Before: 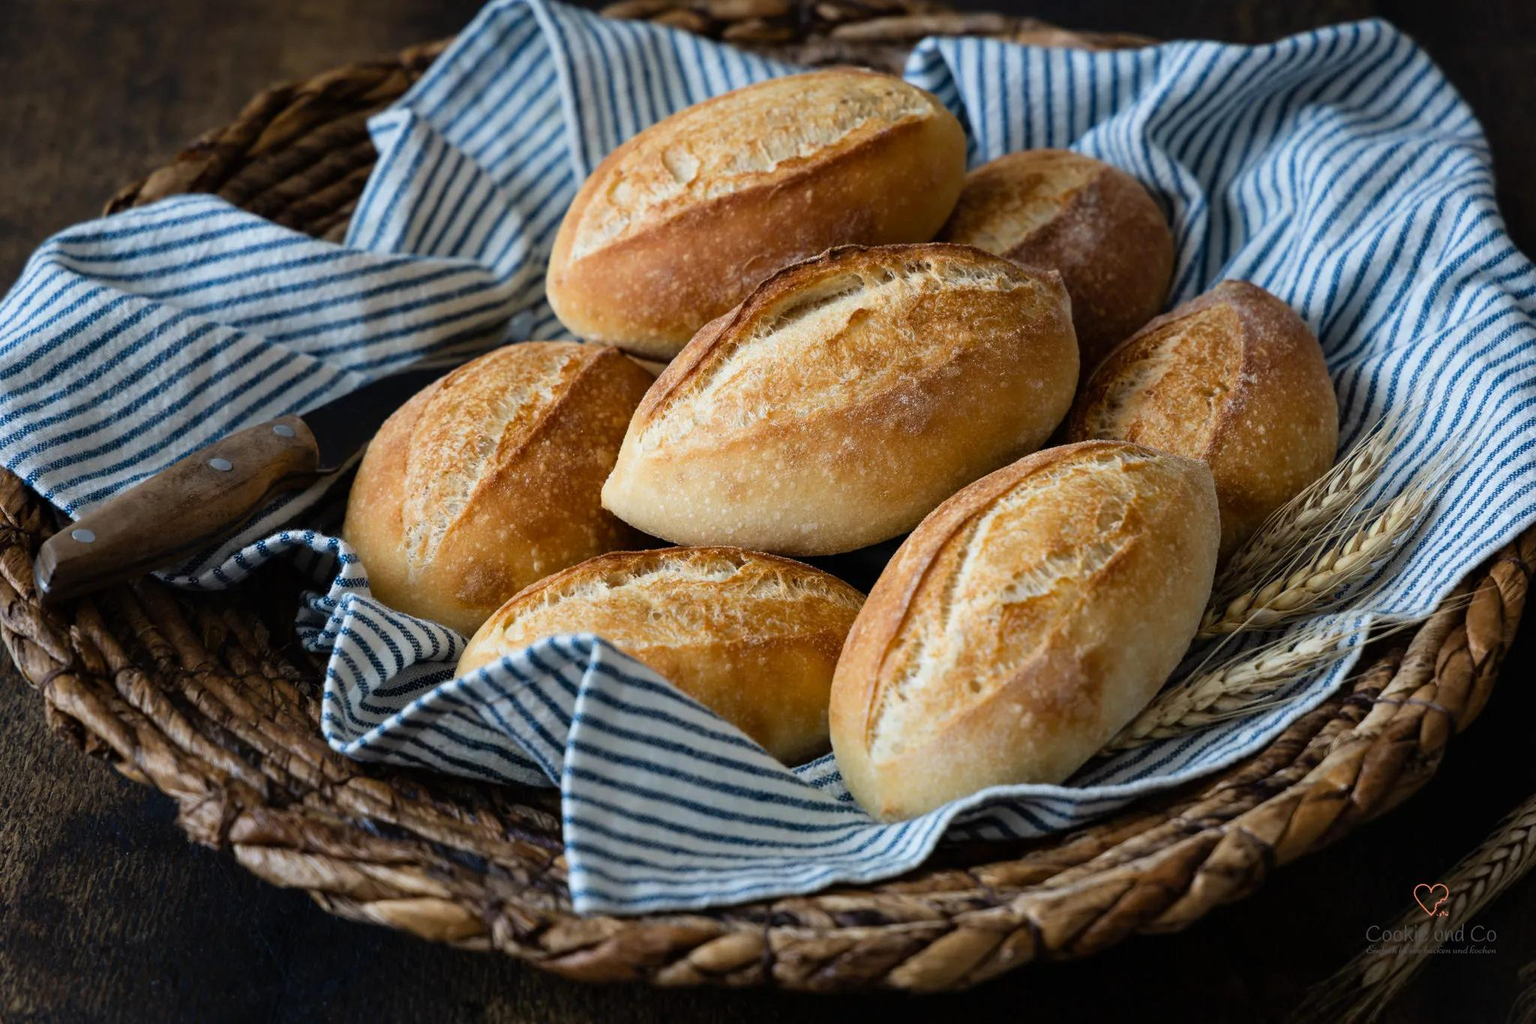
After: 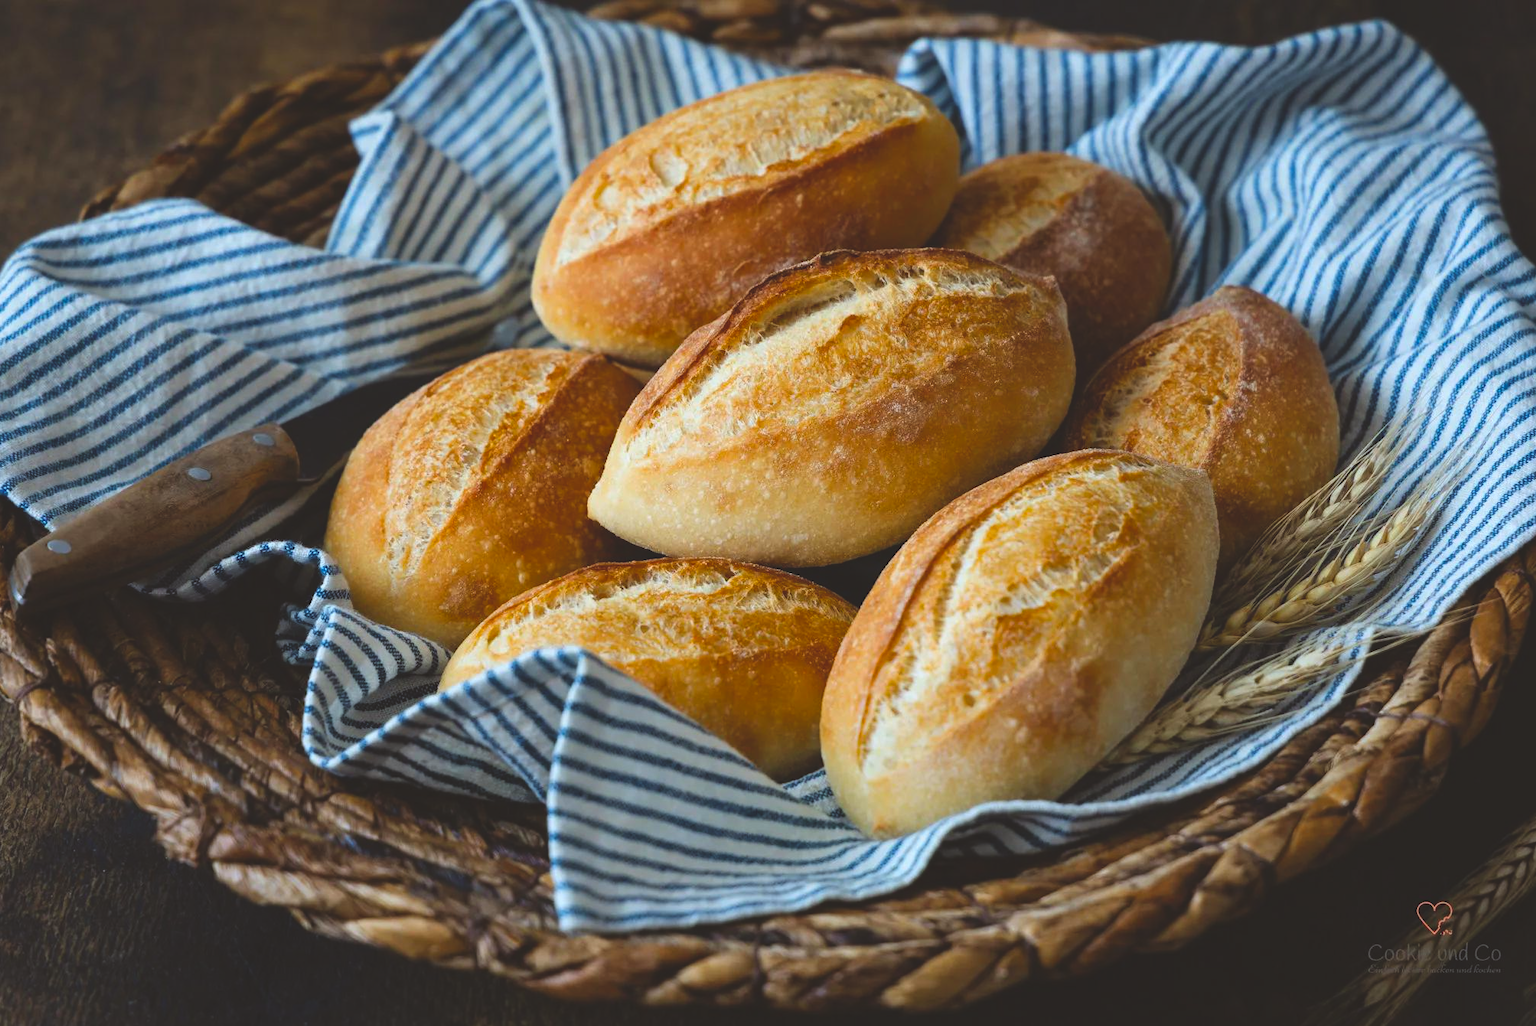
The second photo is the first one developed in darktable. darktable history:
color balance rgb: global offset › luminance 1.976%, perceptual saturation grading › global saturation 30.006%
color correction: highlights a* -3, highlights b* -2.48, shadows a* 2.06, shadows b* 2.84
crop: left 1.703%, right 0.266%, bottom 1.743%
